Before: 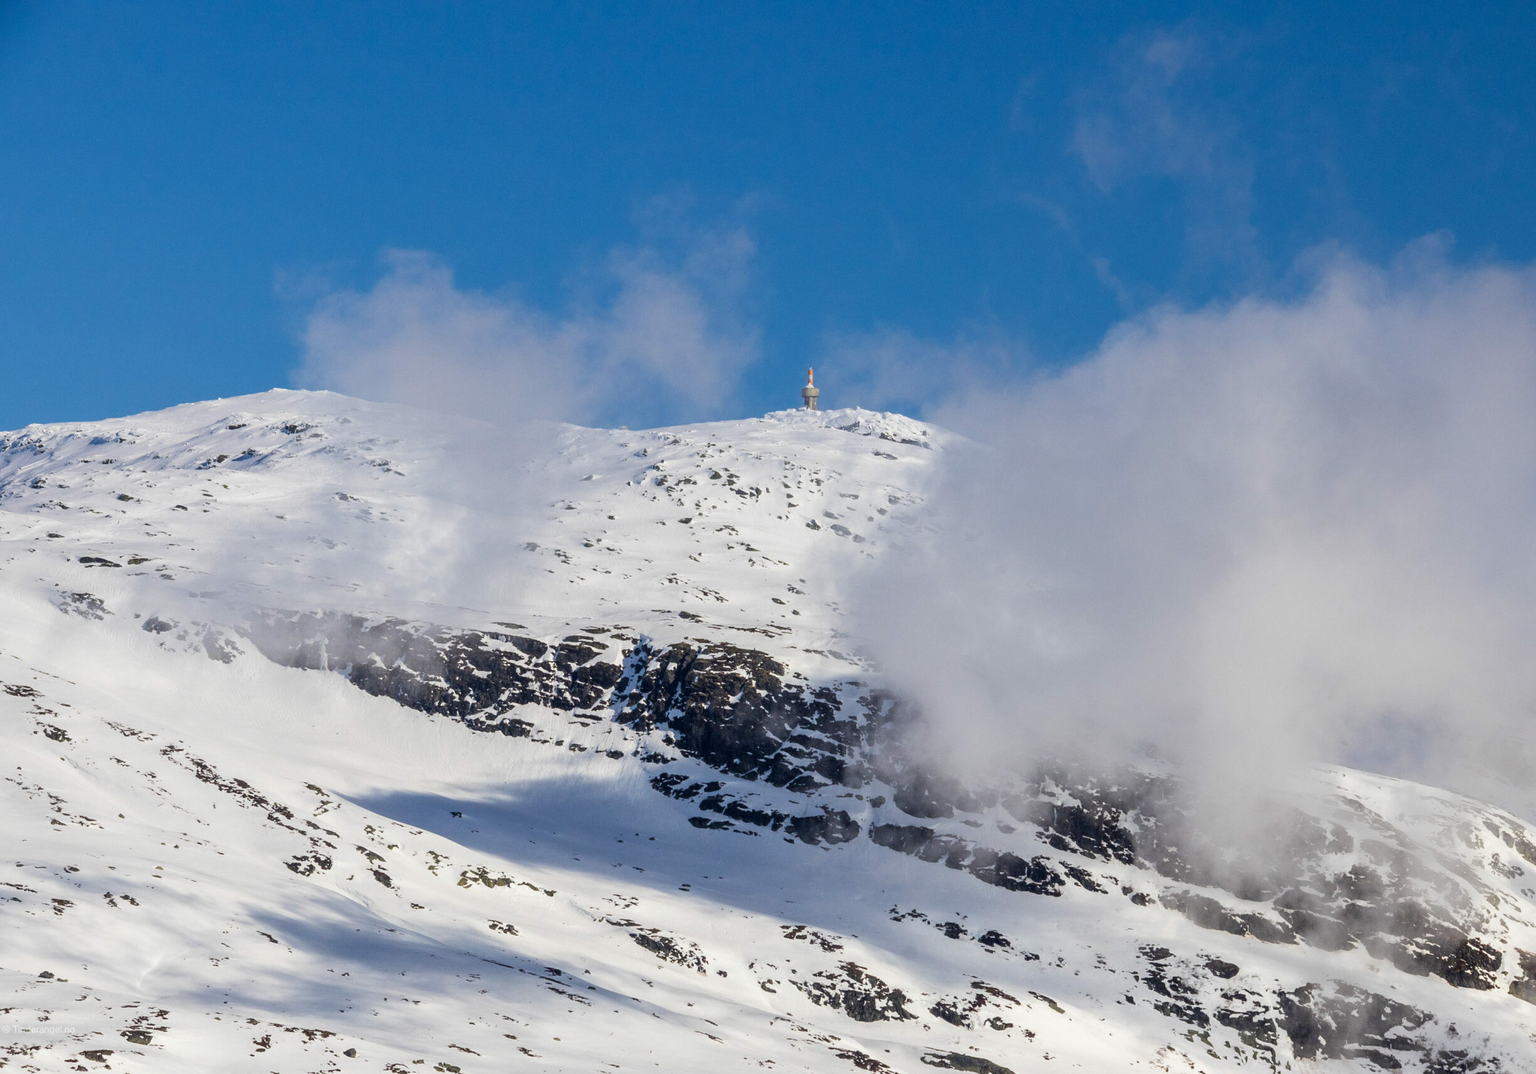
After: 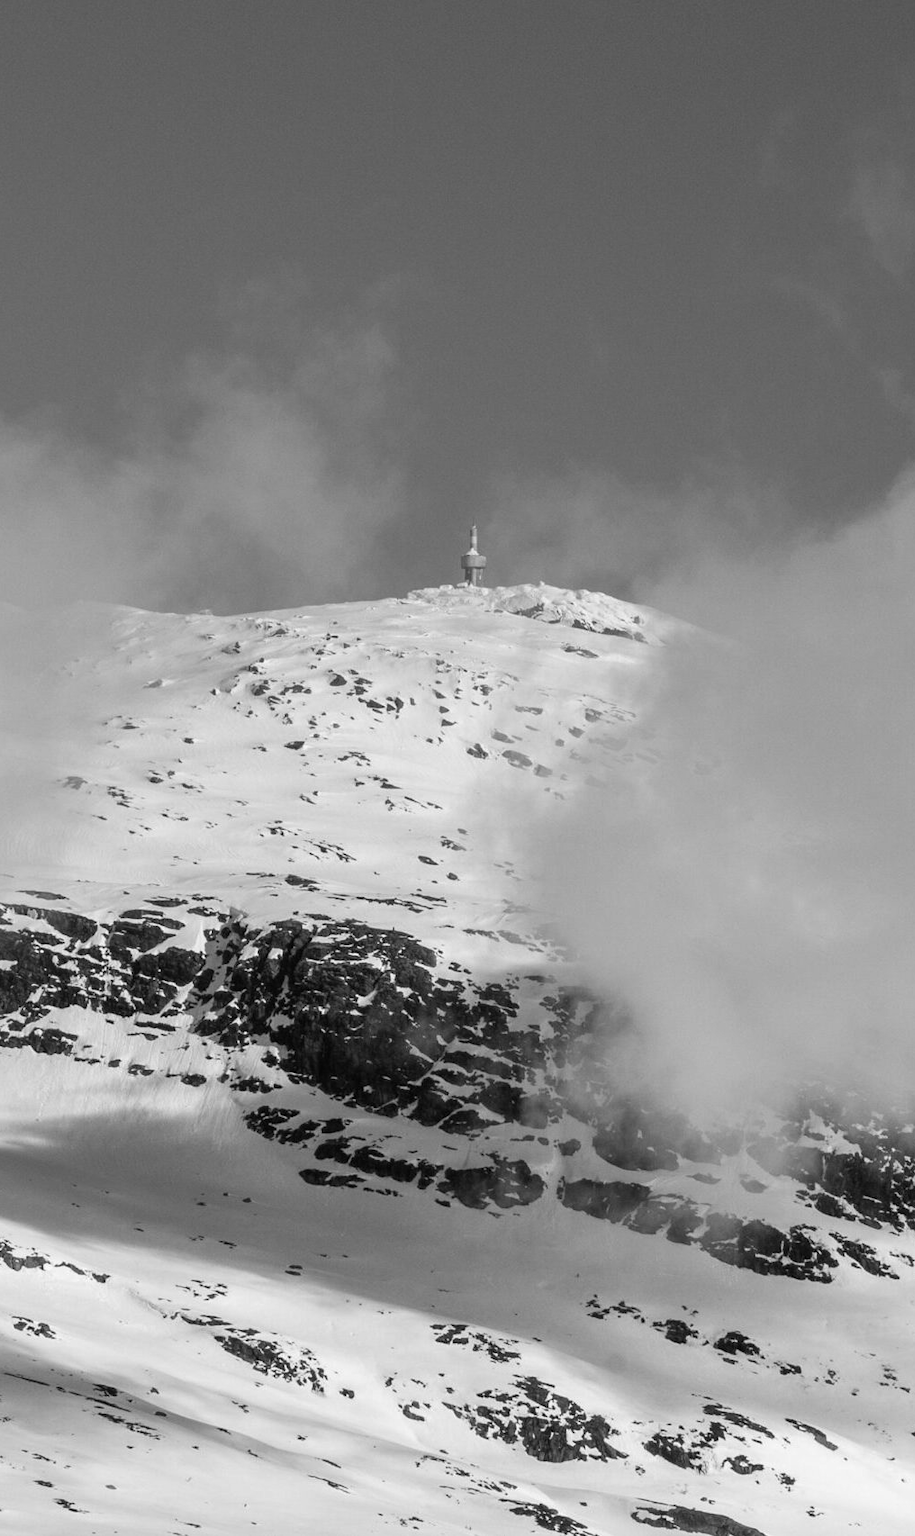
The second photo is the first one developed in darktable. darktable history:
crop: left 31.229%, right 27.105%
monochrome: on, module defaults
